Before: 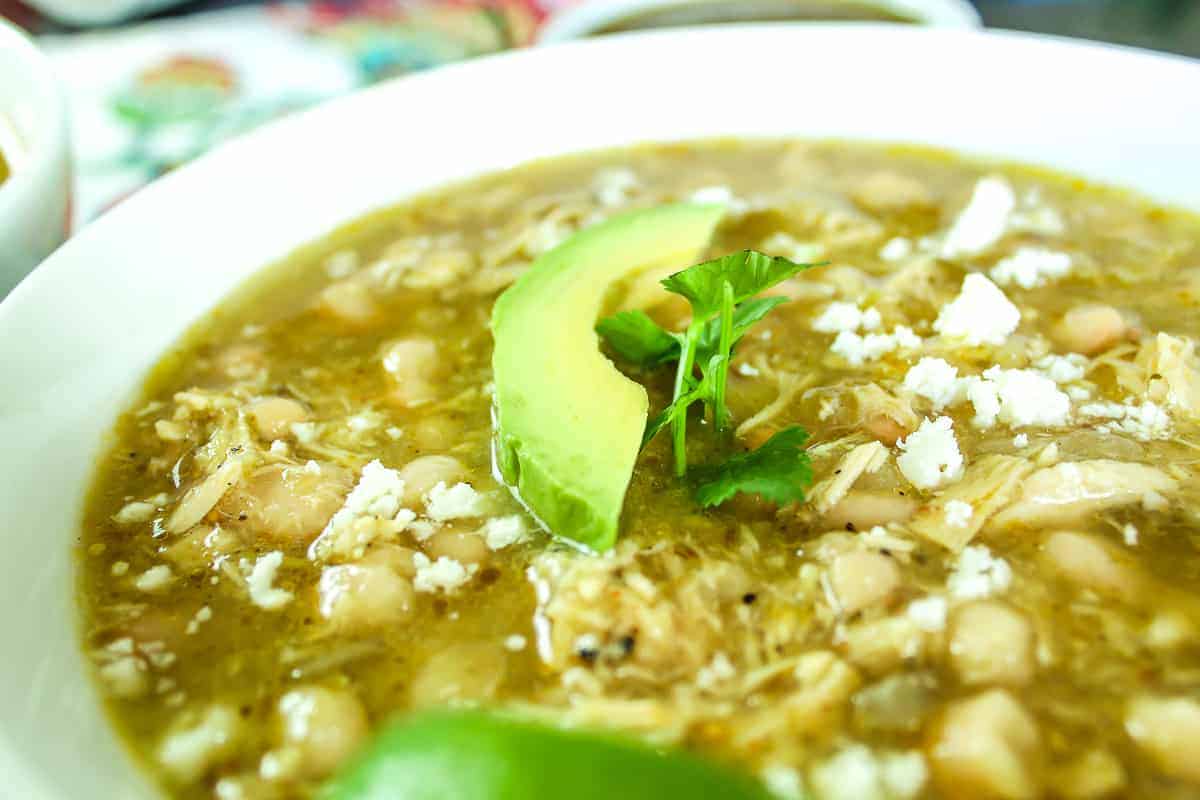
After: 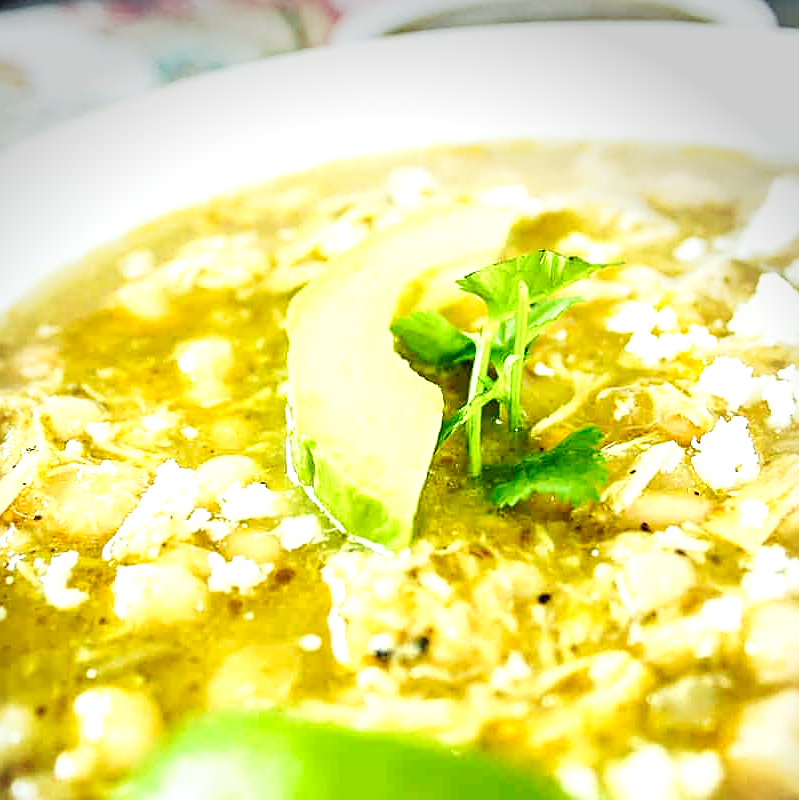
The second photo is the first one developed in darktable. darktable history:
tone curve: curves: ch0 [(0, 0.023) (0.087, 0.065) (0.184, 0.168) (0.45, 0.54) (0.57, 0.683) (0.722, 0.825) (0.877, 0.948) (1, 1)]; ch1 [(0, 0) (0.388, 0.369) (0.44, 0.45) (0.495, 0.491) (0.534, 0.528) (0.657, 0.655) (1, 1)]; ch2 [(0, 0) (0.353, 0.317) (0.408, 0.427) (0.5, 0.497) (0.534, 0.544) (0.576, 0.605) (0.625, 0.631) (1, 1)], preserve colors none
tone equalizer: -7 EV 0.13 EV
exposure: exposure 0.672 EV, compensate highlight preservation false
color balance rgb: perceptual saturation grading › global saturation 0.297%, global vibrance 20%
vignetting: fall-off start 91.94%, center (-0.024, 0.397)
local contrast: highlights 101%, shadows 102%, detail 120%, midtone range 0.2
crop: left 17.088%, right 16.256%
sharpen: on, module defaults
